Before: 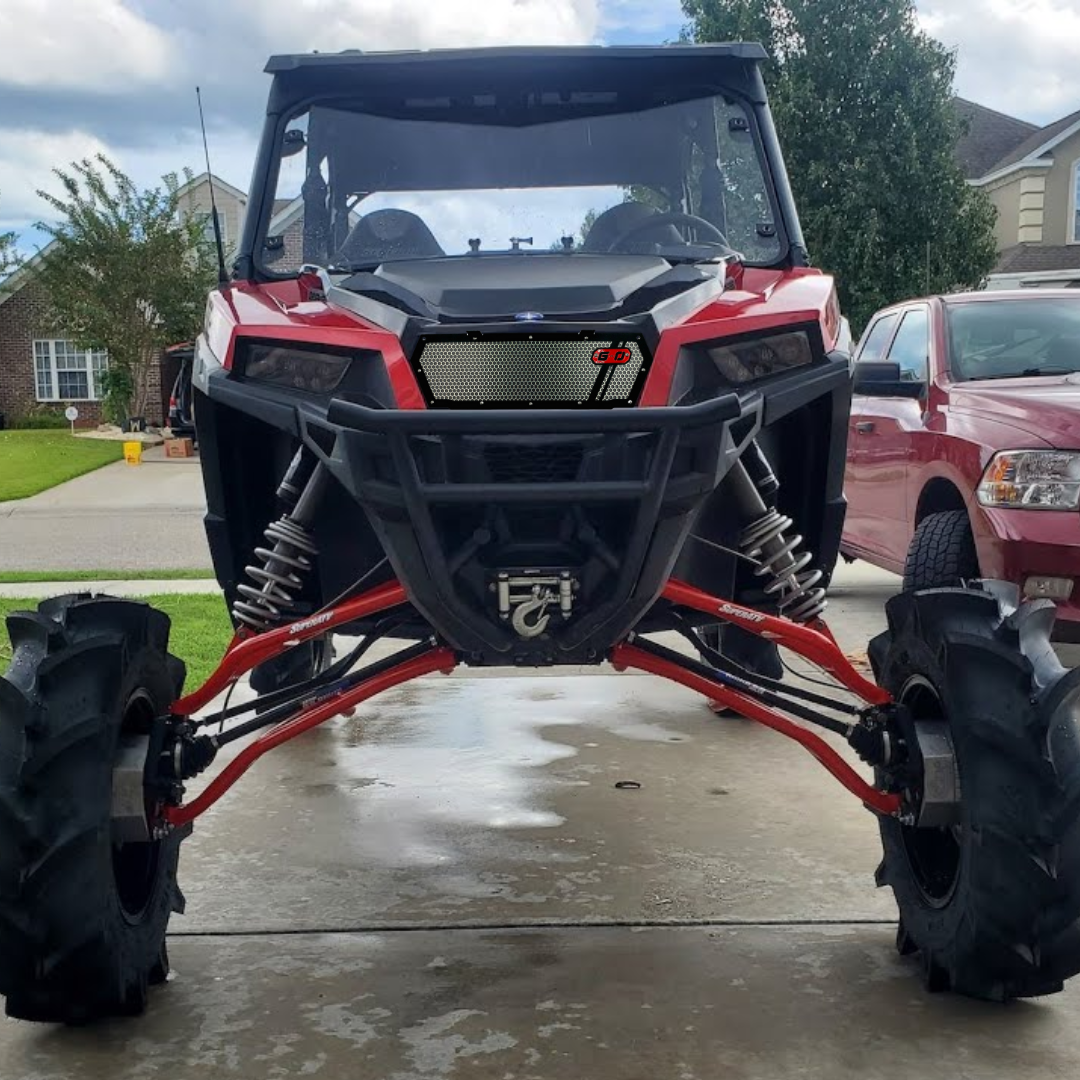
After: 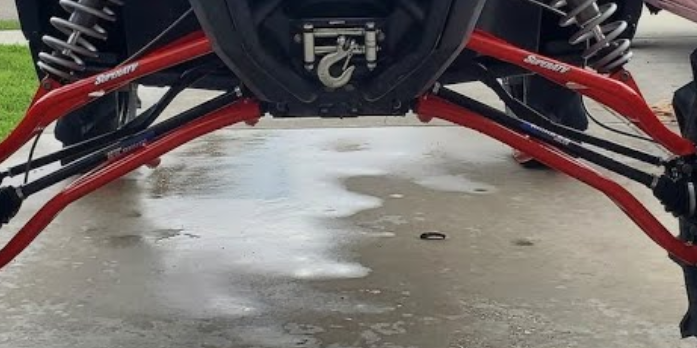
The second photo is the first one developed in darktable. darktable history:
crop: left 18.082%, top 50.857%, right 17.29%, bottom 16.857%
